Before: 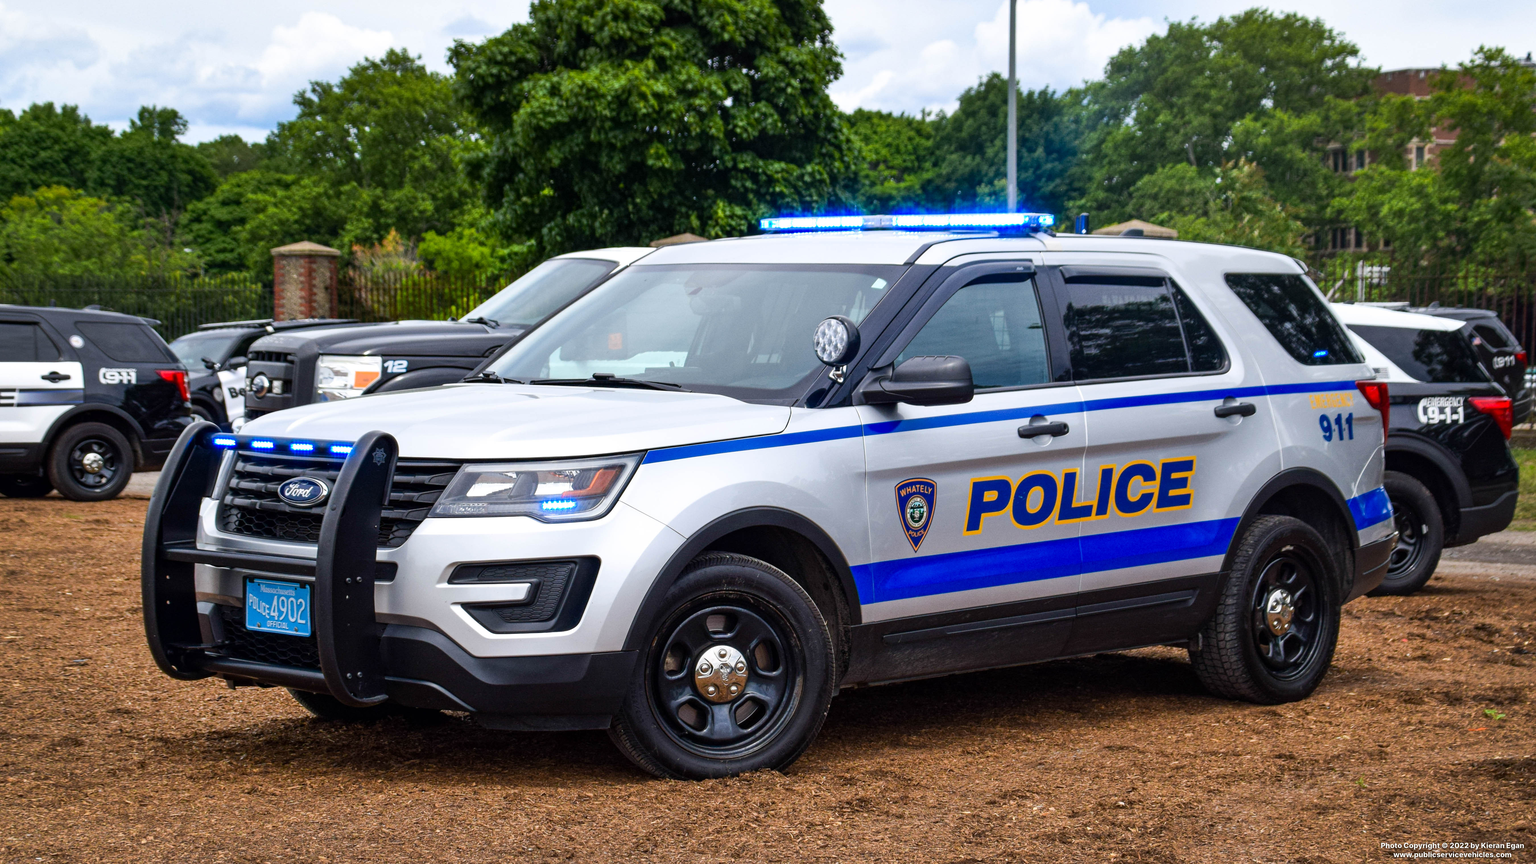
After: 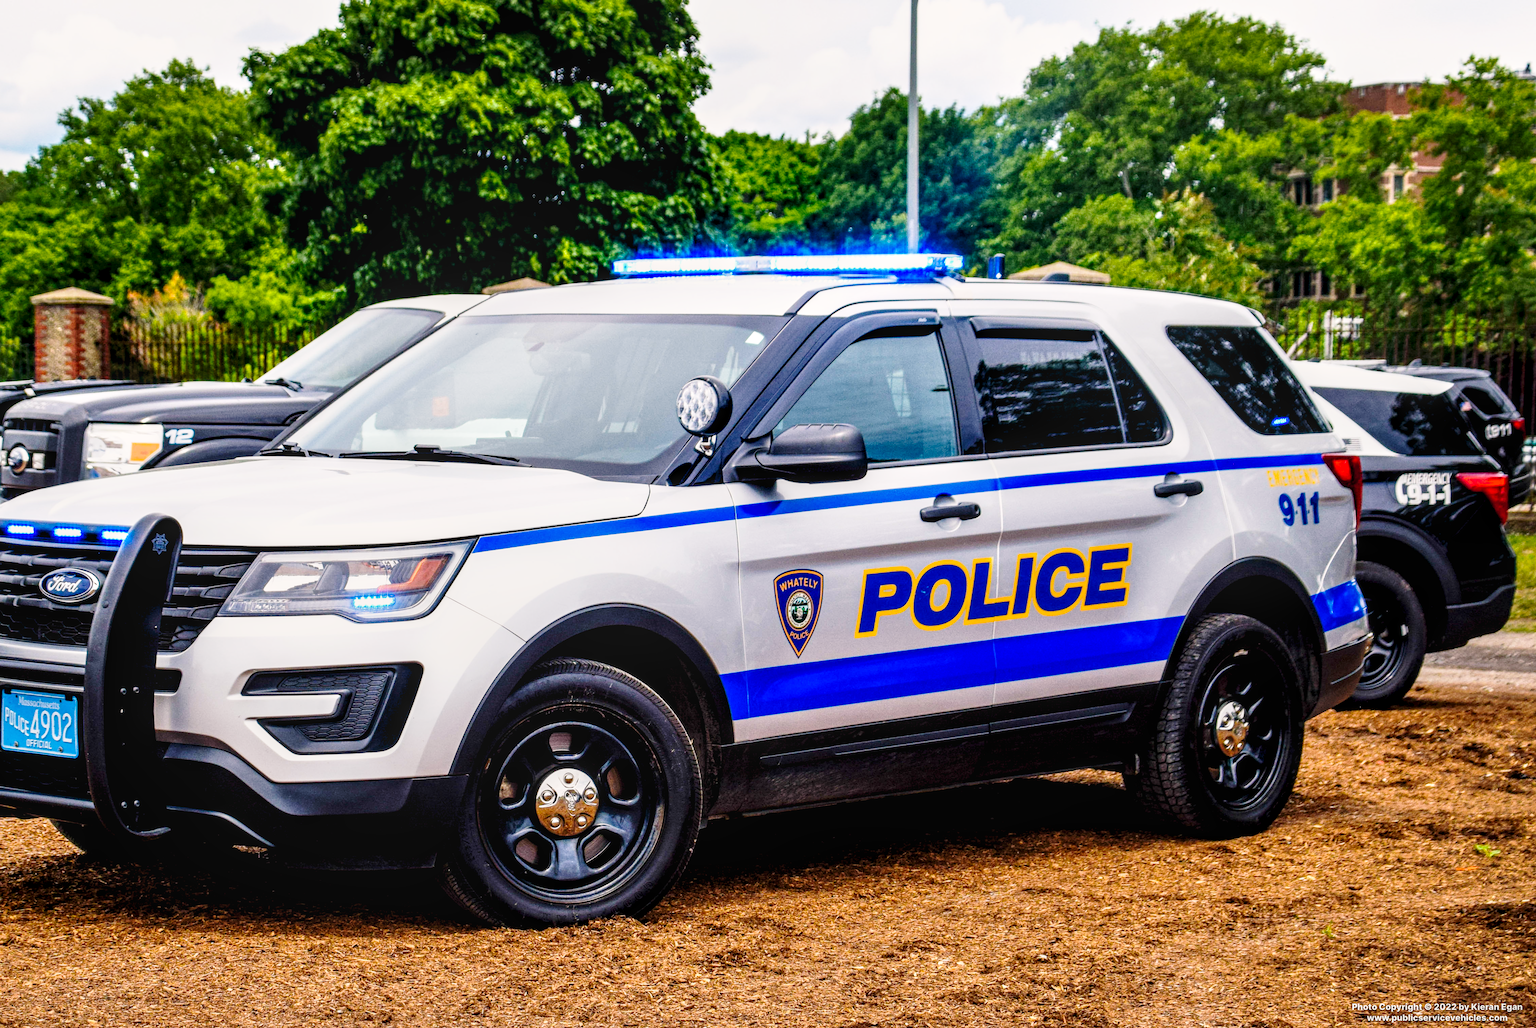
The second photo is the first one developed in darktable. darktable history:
local contrast: on, module defaults
crop: left 15.975%
color balance rgb: power › hue 312.52°, highlights gain › chroma 3.085%, highlights gain › hue 54.67°, global offset › luminance -0.853%, perceptual saturation grading › global saturation 0.88%, global vibrance 20%
base curve: curves: ch0 [(0, 0) (0.028, 0.03) (0.121, 0.232) (0.46, 0.748) (0.859, 0.968) (1, 1)], preserve colors none
